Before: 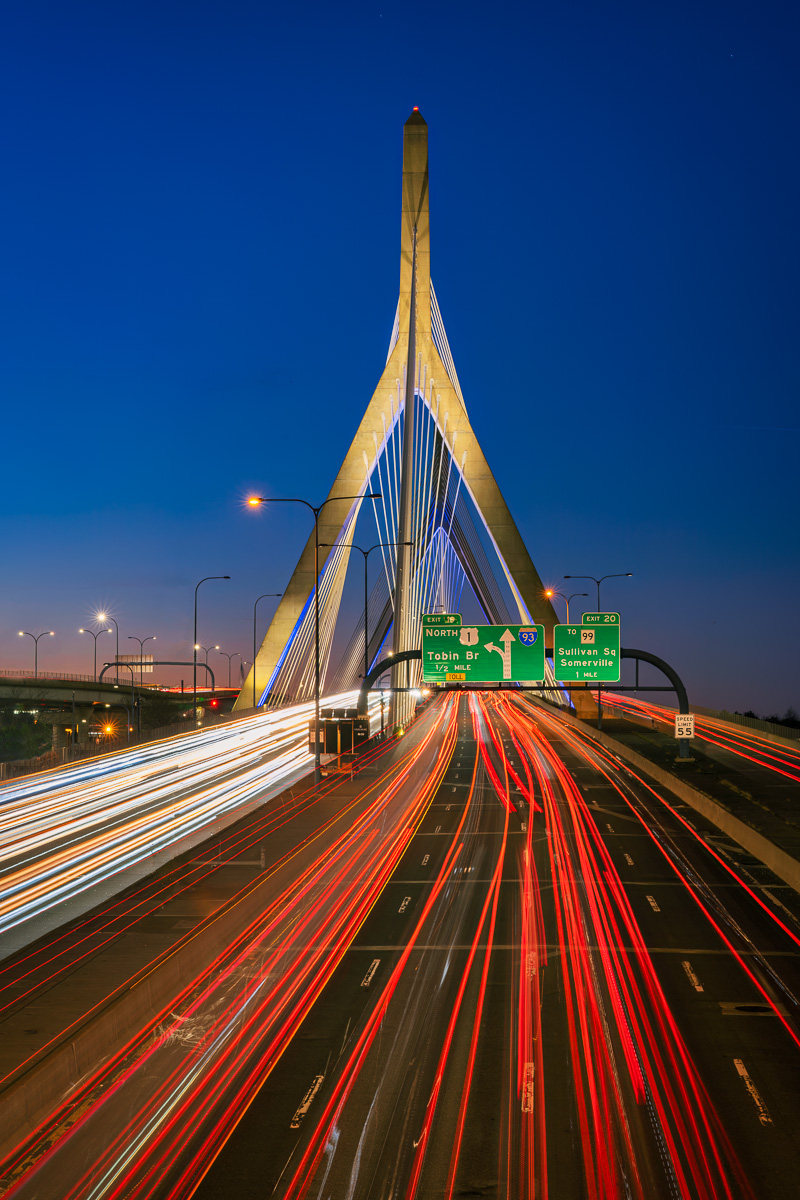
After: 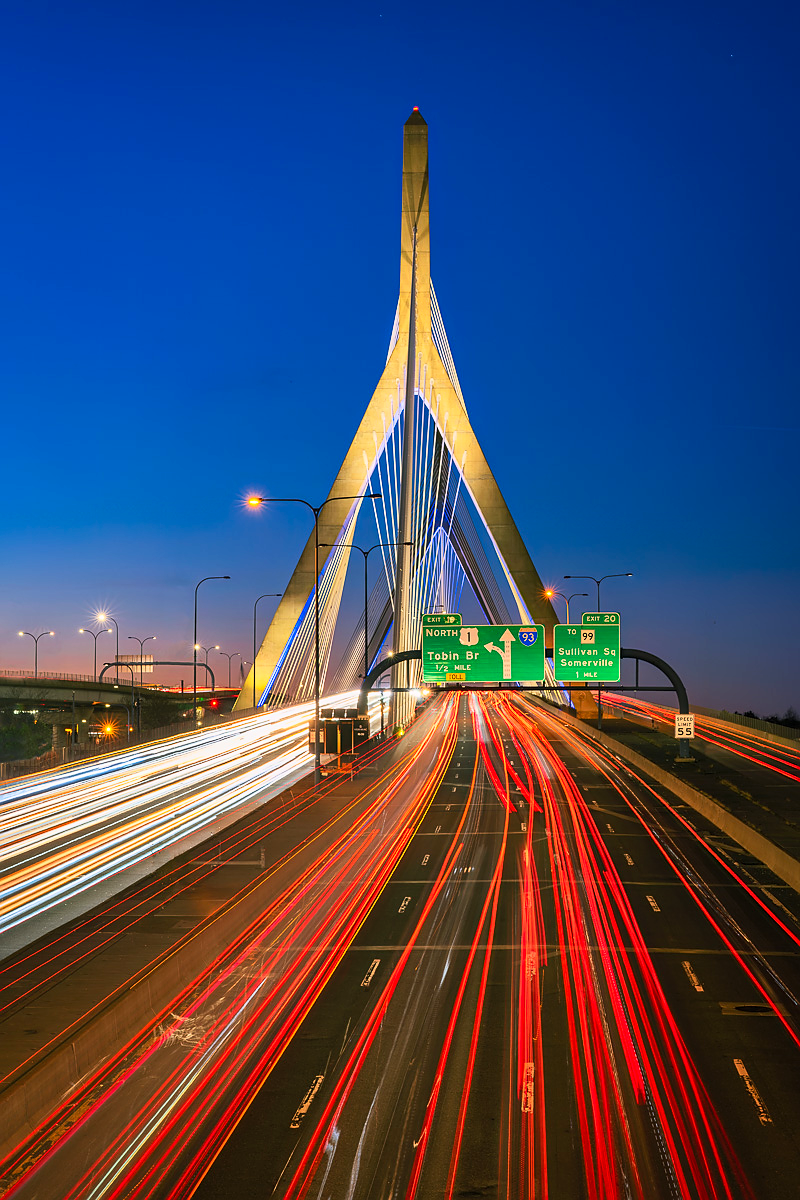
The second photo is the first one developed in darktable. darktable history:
contrast brightness saturation: contrast 0.2, brightness 0.16, saturation 0.22
sharpen: radius 0.969, amount 0.604
